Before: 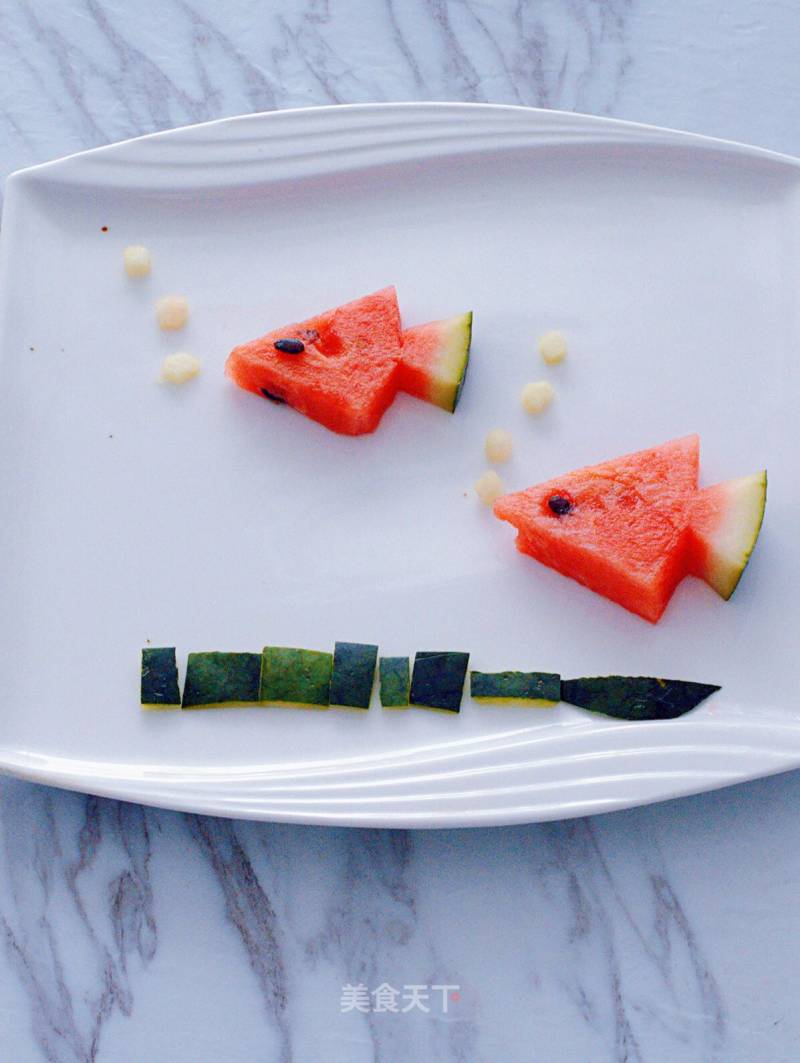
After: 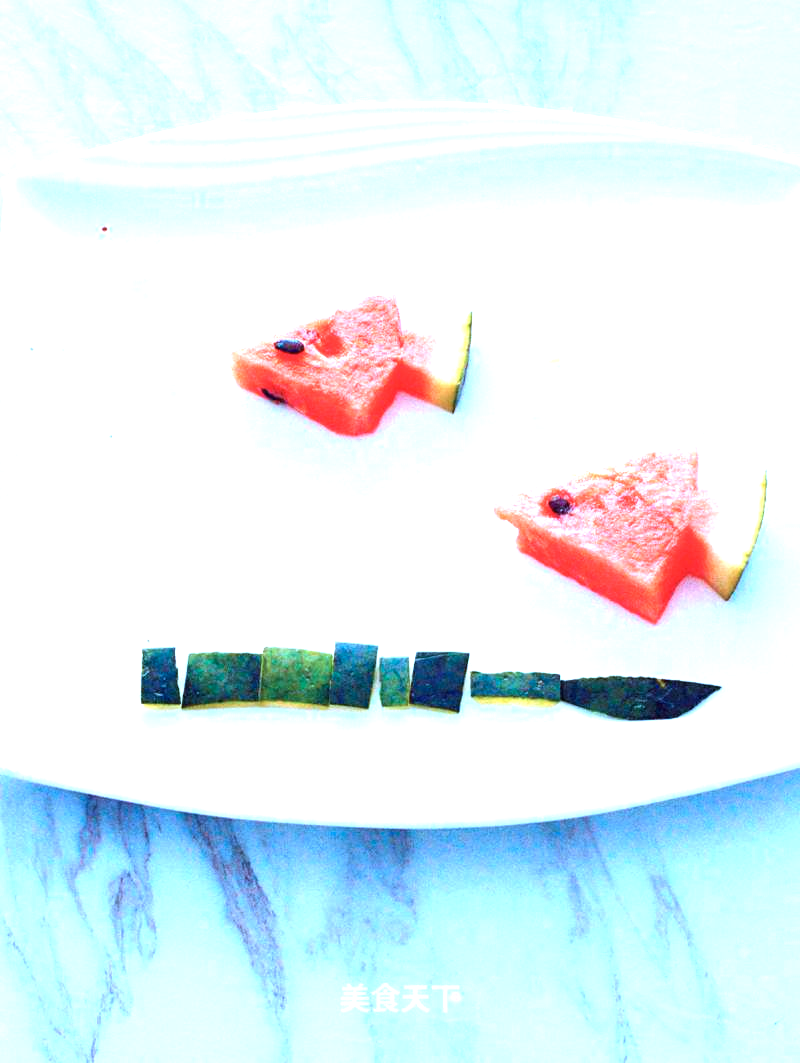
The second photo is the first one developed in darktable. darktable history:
color correction: highlights a* -8.68, highlights b* -22.54
exposure: black level correction 0, exposure 1.691 EV, compensate exposure bias true, compensate highlight preservation false
